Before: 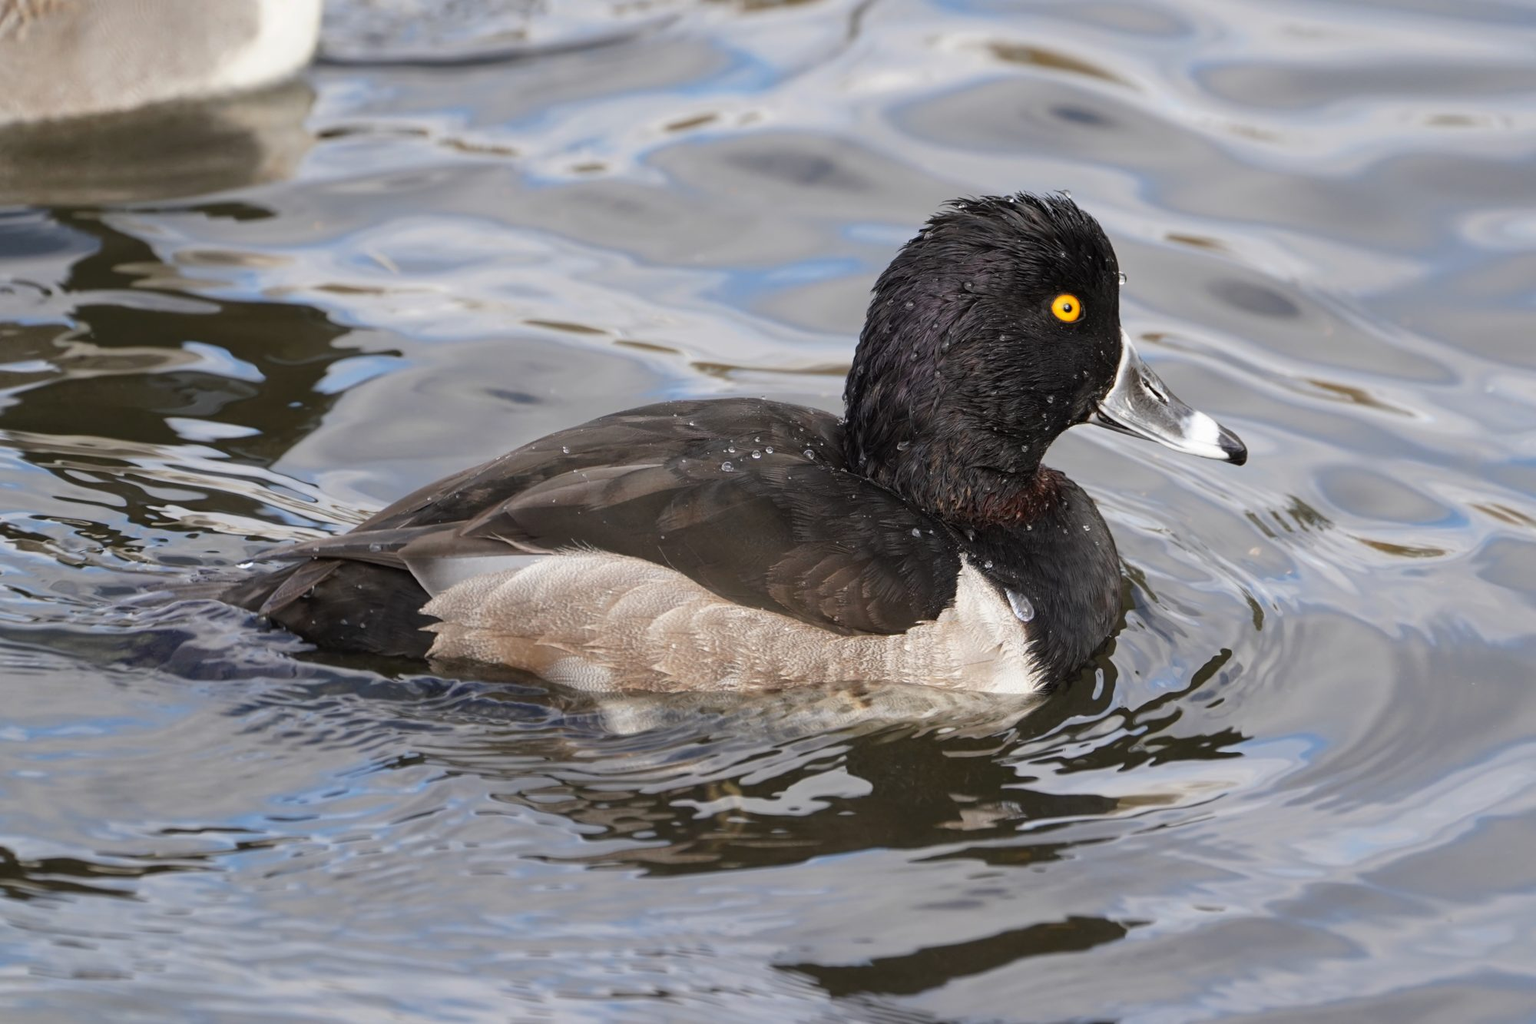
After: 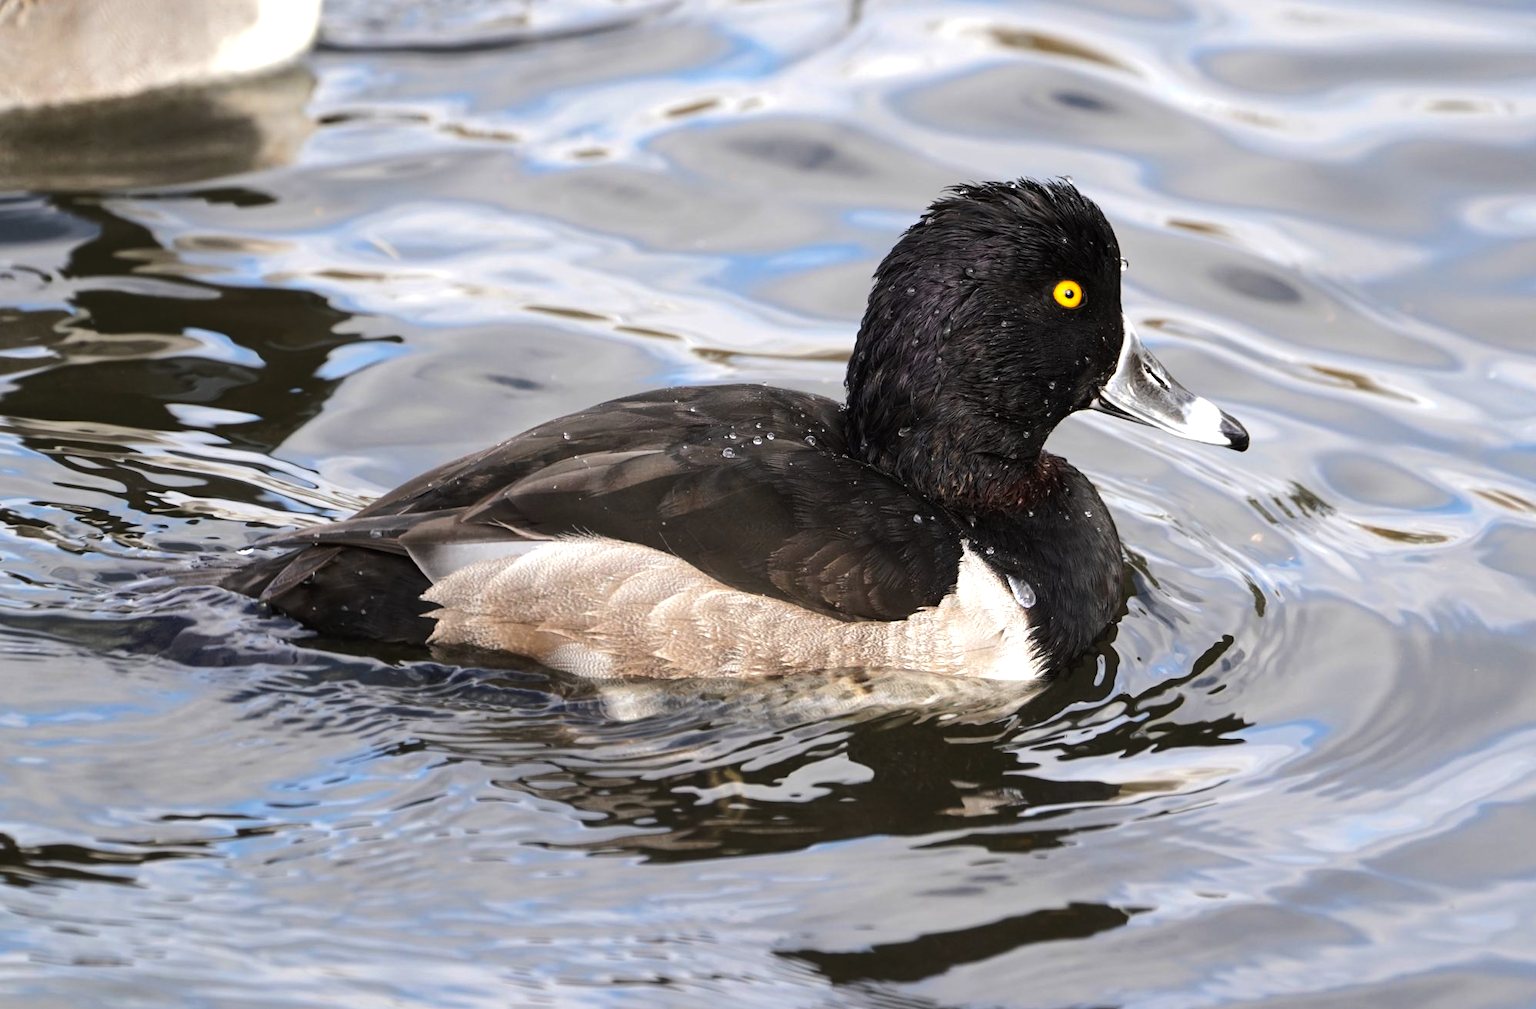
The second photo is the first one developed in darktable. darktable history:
crop: top 1.454%, right 0.115%
color balance rgb: power › hue 208.14°, perceptual saturation grading › global saturation 0.36%, perceptual brilliance grading › highlights 18.507%, perceptual brilliance grading › mid-tones 31.496%, perceptual brilliance grading › shadows -31.038%, global vibrance 20%
